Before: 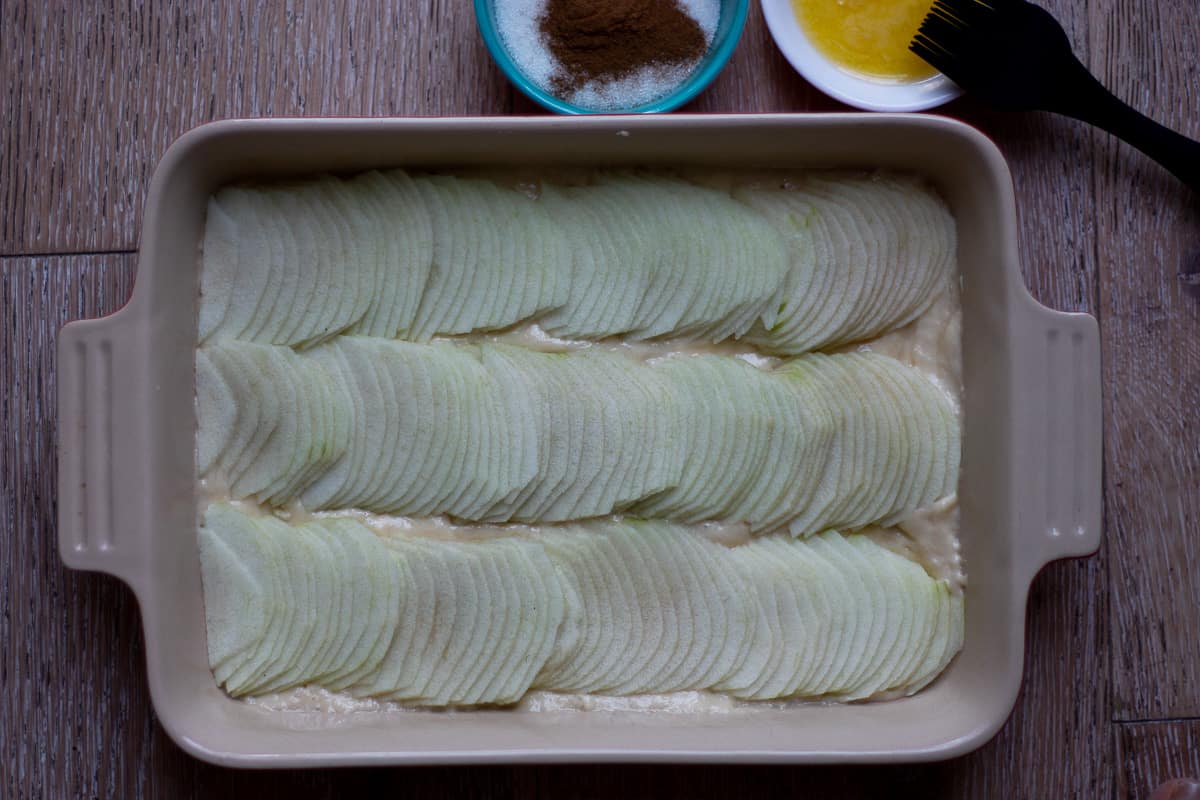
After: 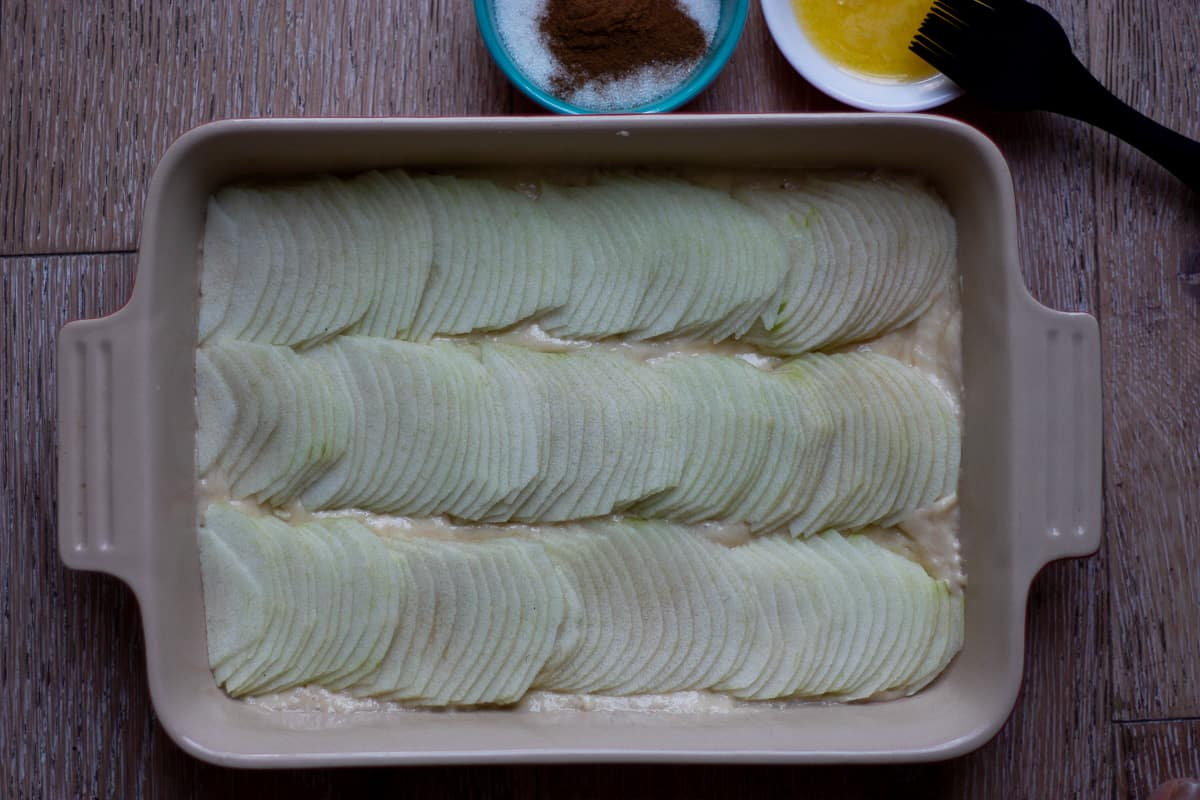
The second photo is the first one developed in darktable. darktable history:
exposure: exposure -0.056 EV, compensate exposure bias true, compensate highlight preservation false
